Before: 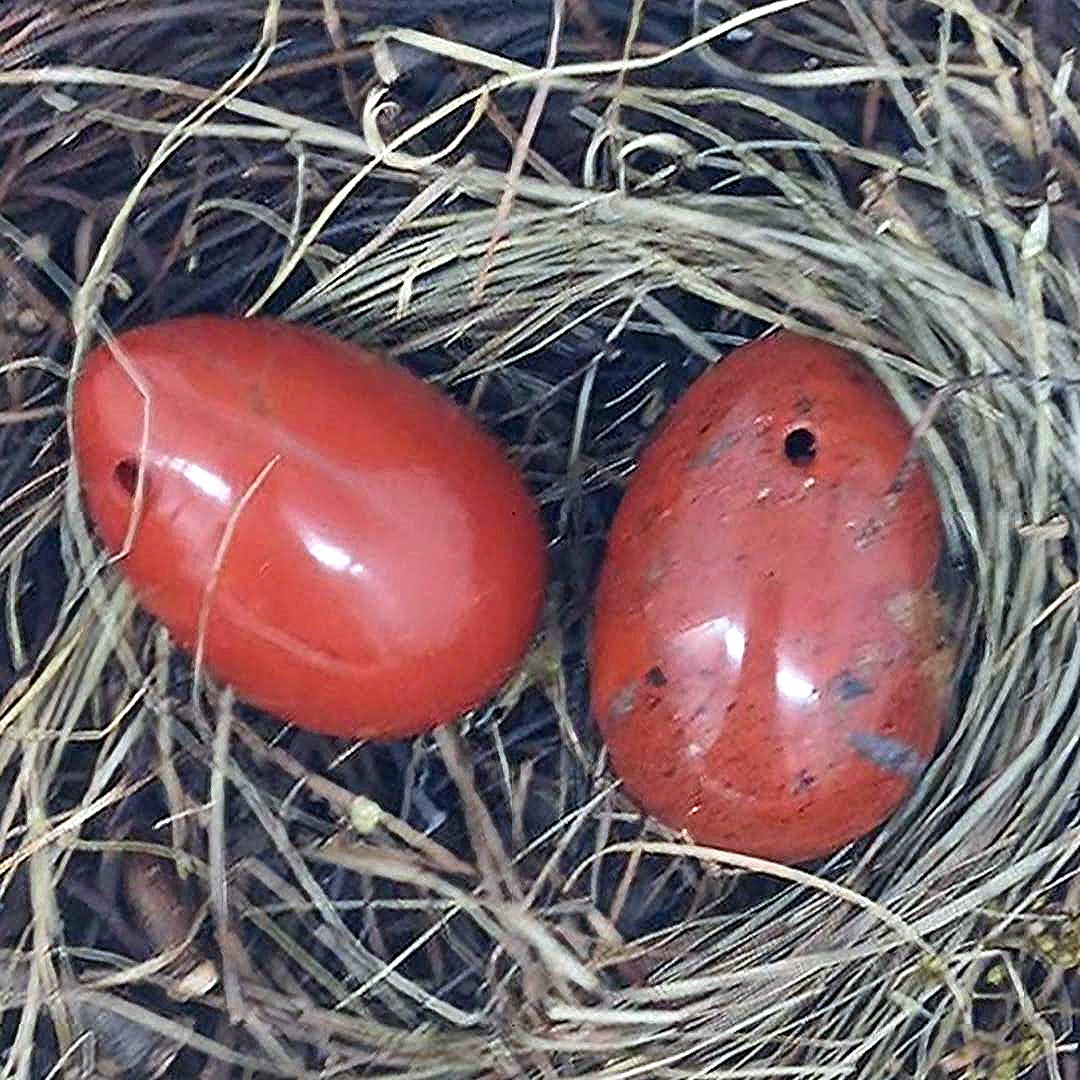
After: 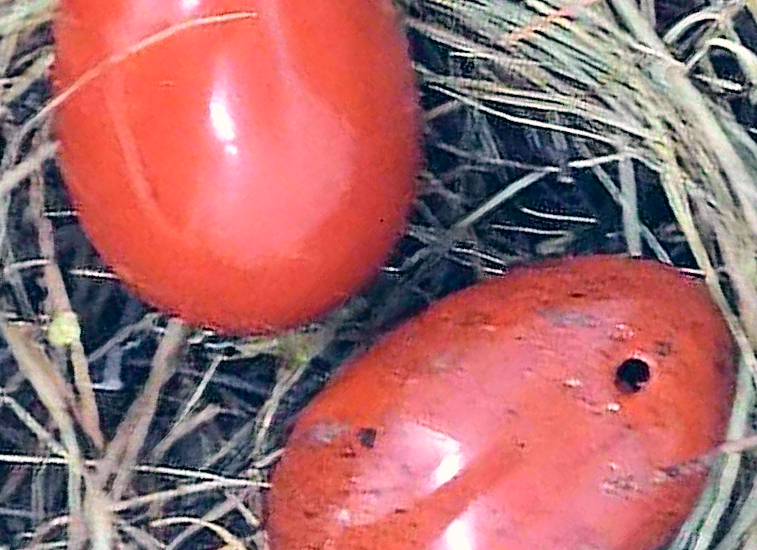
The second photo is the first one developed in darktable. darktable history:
crop and rotate: angle -44.78°, top 16.26%, right 0.844%, bottom 11.645%
tone curve: curves: ch0 [(0, 0) (0.051, 0.047) (0.102, 0.099) (0.228, 0.275) (0.432, 0.535) (0.695, 0.778) (0.908, 0.946) (1, 1)]; ch1 [(0, 0) (0.339, 0.298) (0.402, 0.363) (0.453, 0.421) (0.483, 0.469) (0.494, 0.493) (0.504, 0.501) (0.527, 0.538) (0.563, 0.595) (0.597, 0.632) (1, 1)]; ch2 [(0, 0) (0.48, 0.48) (0.504, 0.5) (0.539, 0.554) (0.59, 0.63) (0.642, 0.684) (0.824, 0.815) (1, 1)], color space Lab, independent channels, preserve colors none
color correction: highlights a* 5.35, highlights b* 5.32, shadows a* -4.77, shadows b* -5.05
